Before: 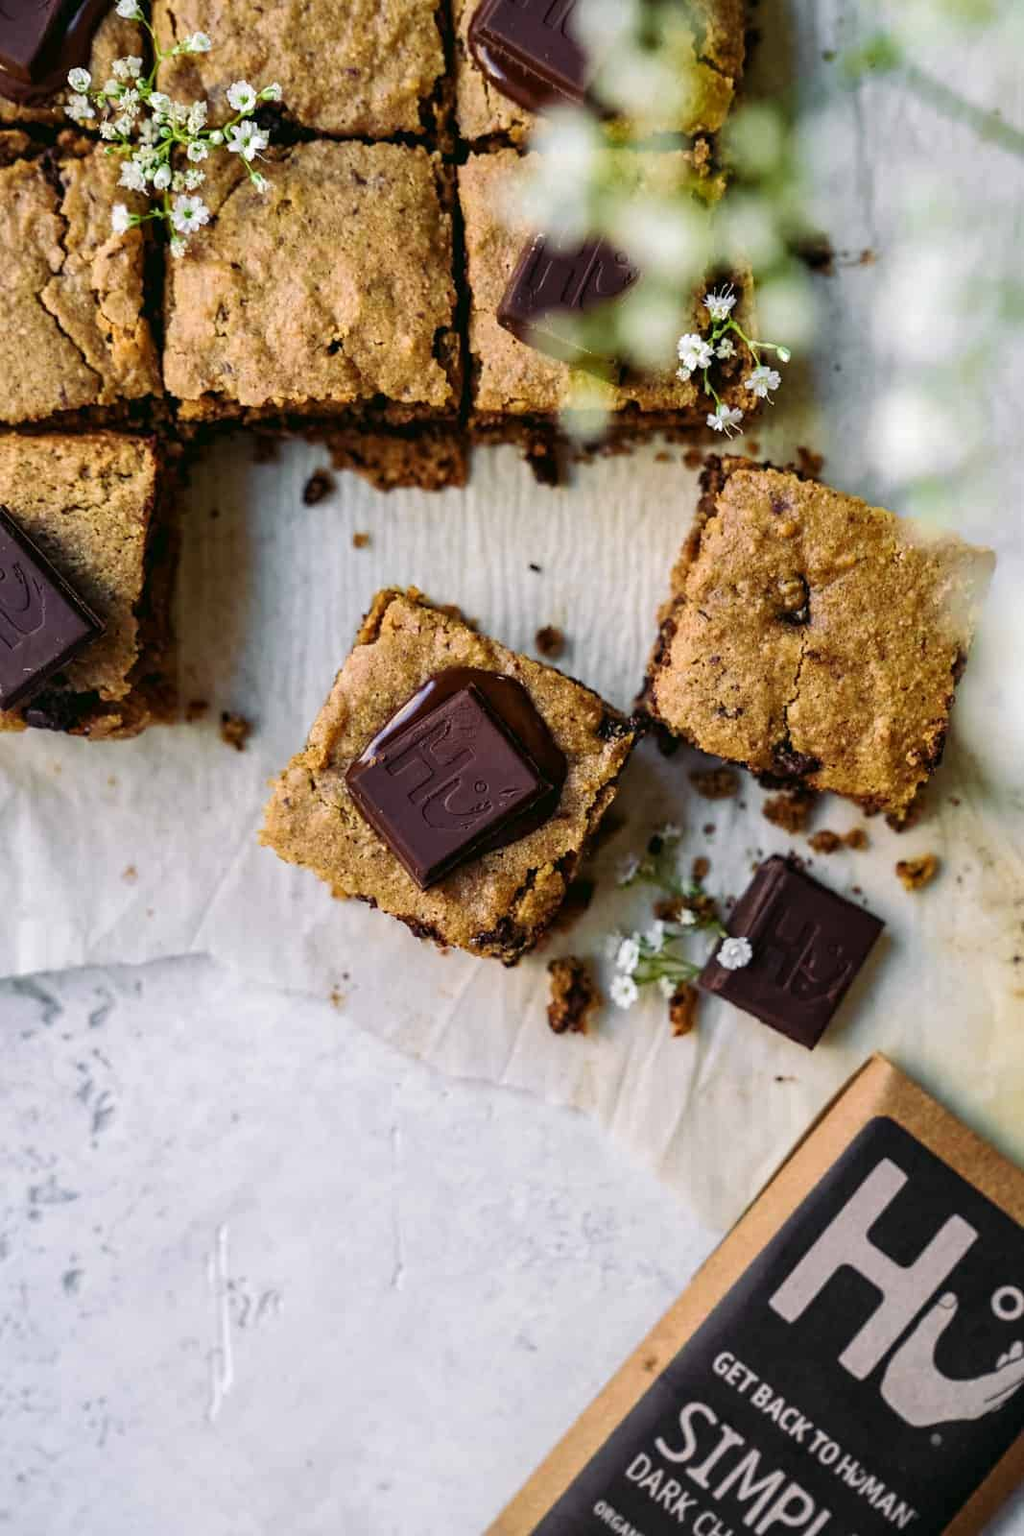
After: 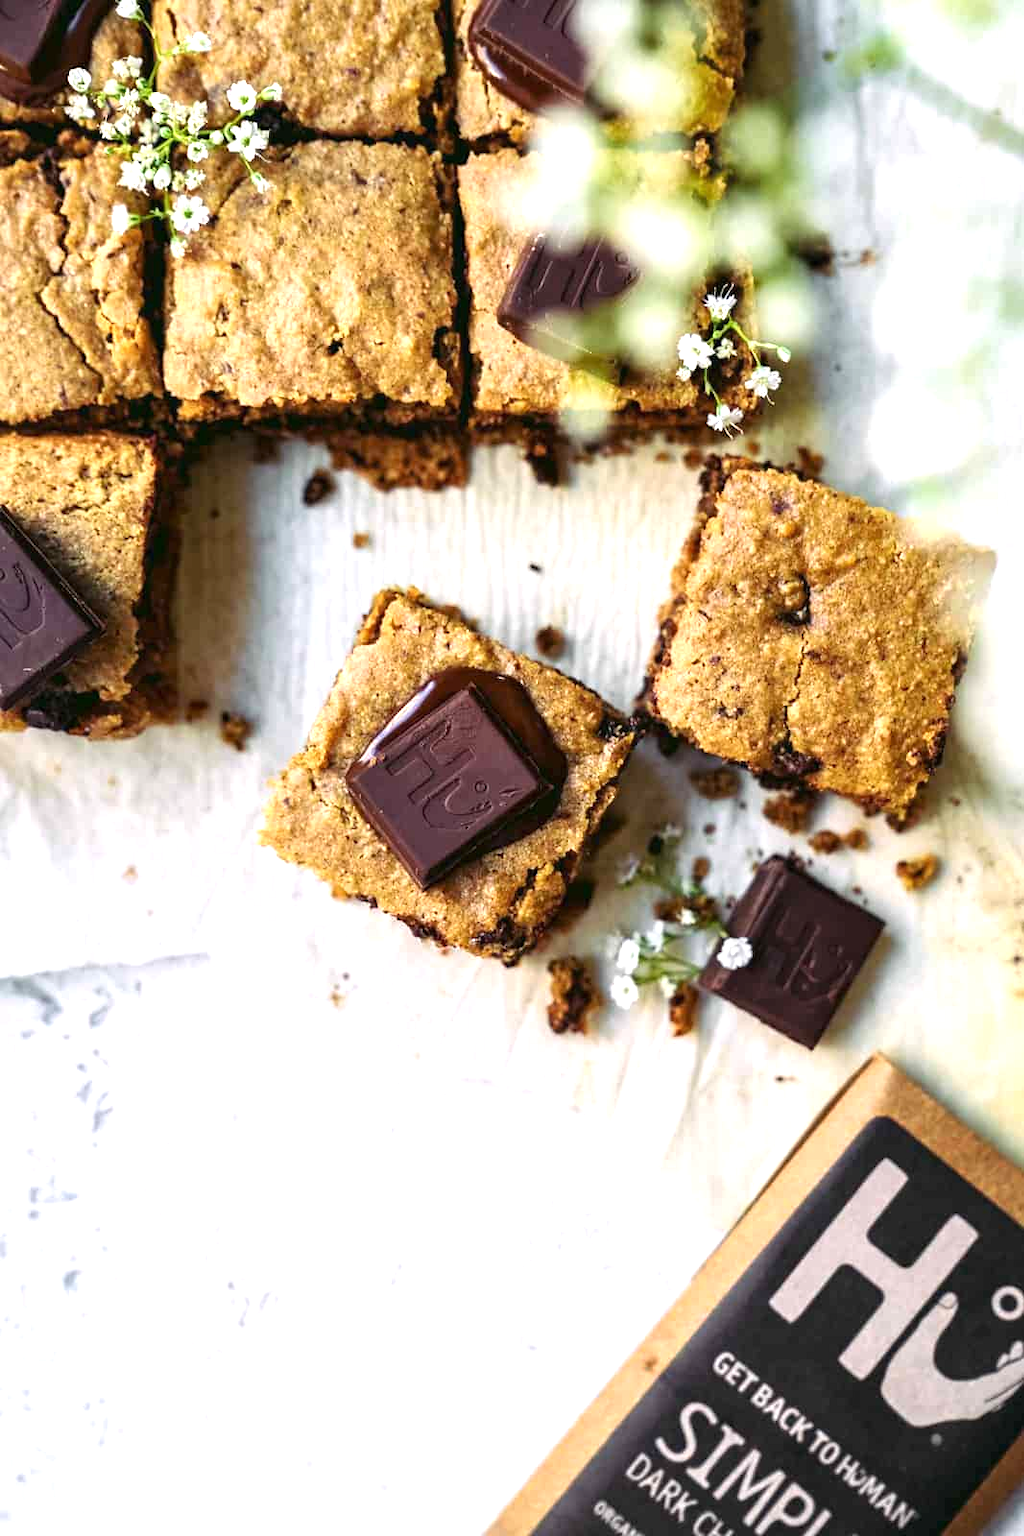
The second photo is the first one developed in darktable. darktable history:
exposure: black level correction 0, exposure 0.854 EV, compensate exposure bias true, compensate highlight preservation false
base curve: curves: ch0 [(0, 0) (0.297, 0.298) (1, 1)], preserve colors none
tone equalizer: edges refinement/feathering 500, mask exposure compensation -1.57 EV, preserve details no
